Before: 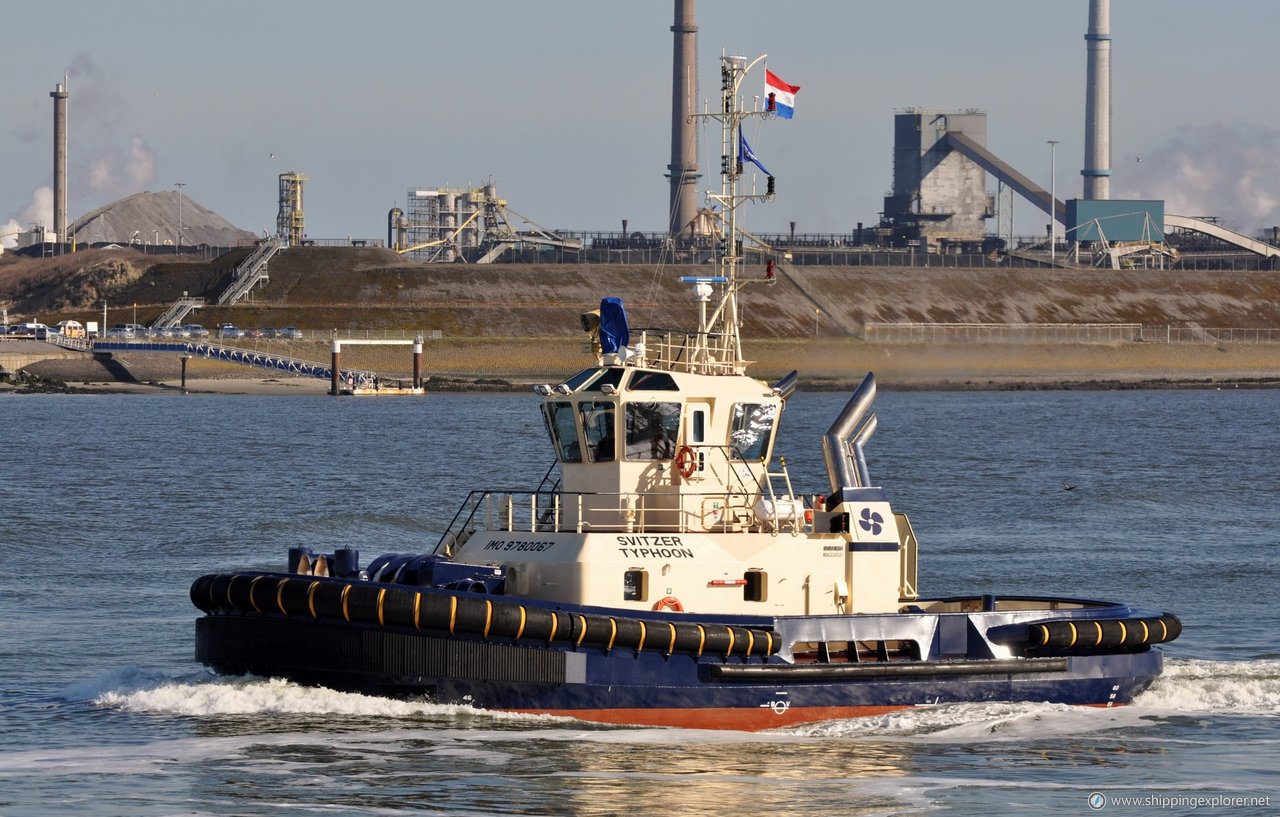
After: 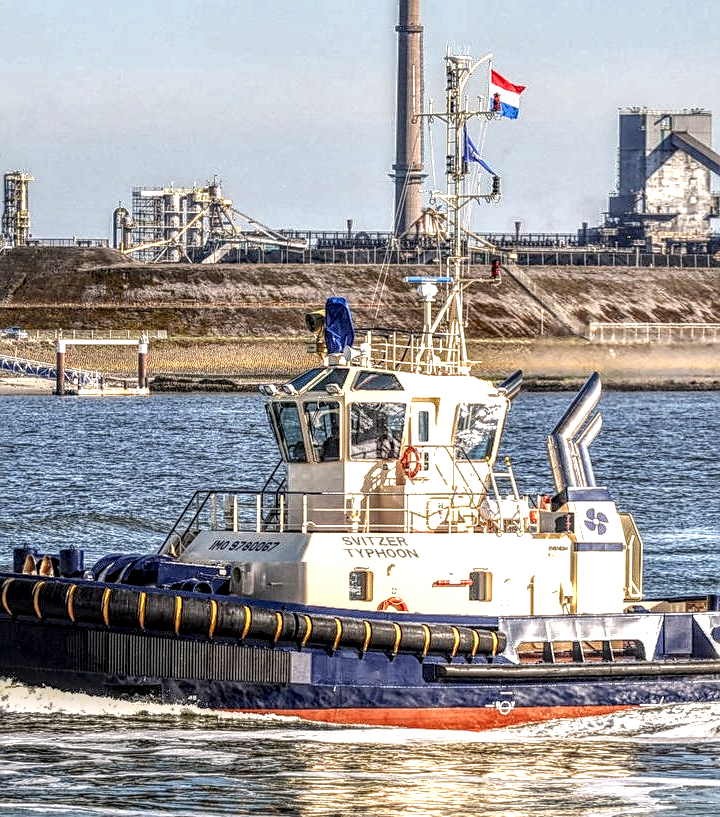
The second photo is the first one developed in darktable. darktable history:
crop: left 21.496%, right 22.254%
exposure: exposure 0.95 EV, compensate highlight preservation false
sharpen: on, module defaults
local contrast: highlights 0%, shadows 0%, detail 300%, midtone range 0.3
